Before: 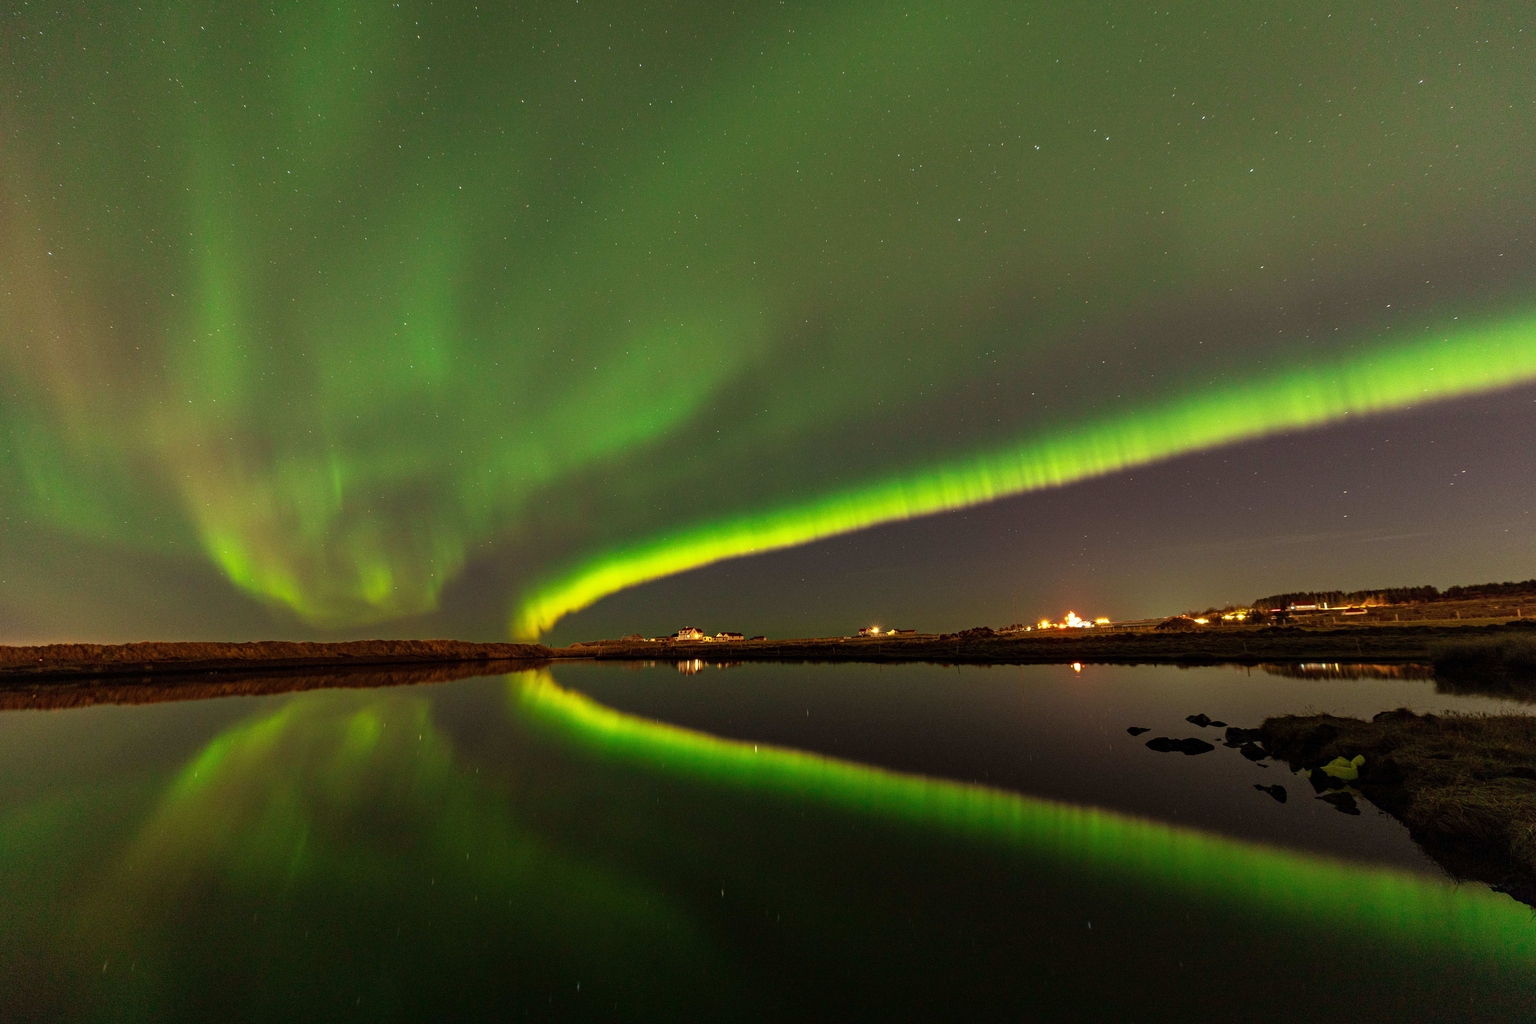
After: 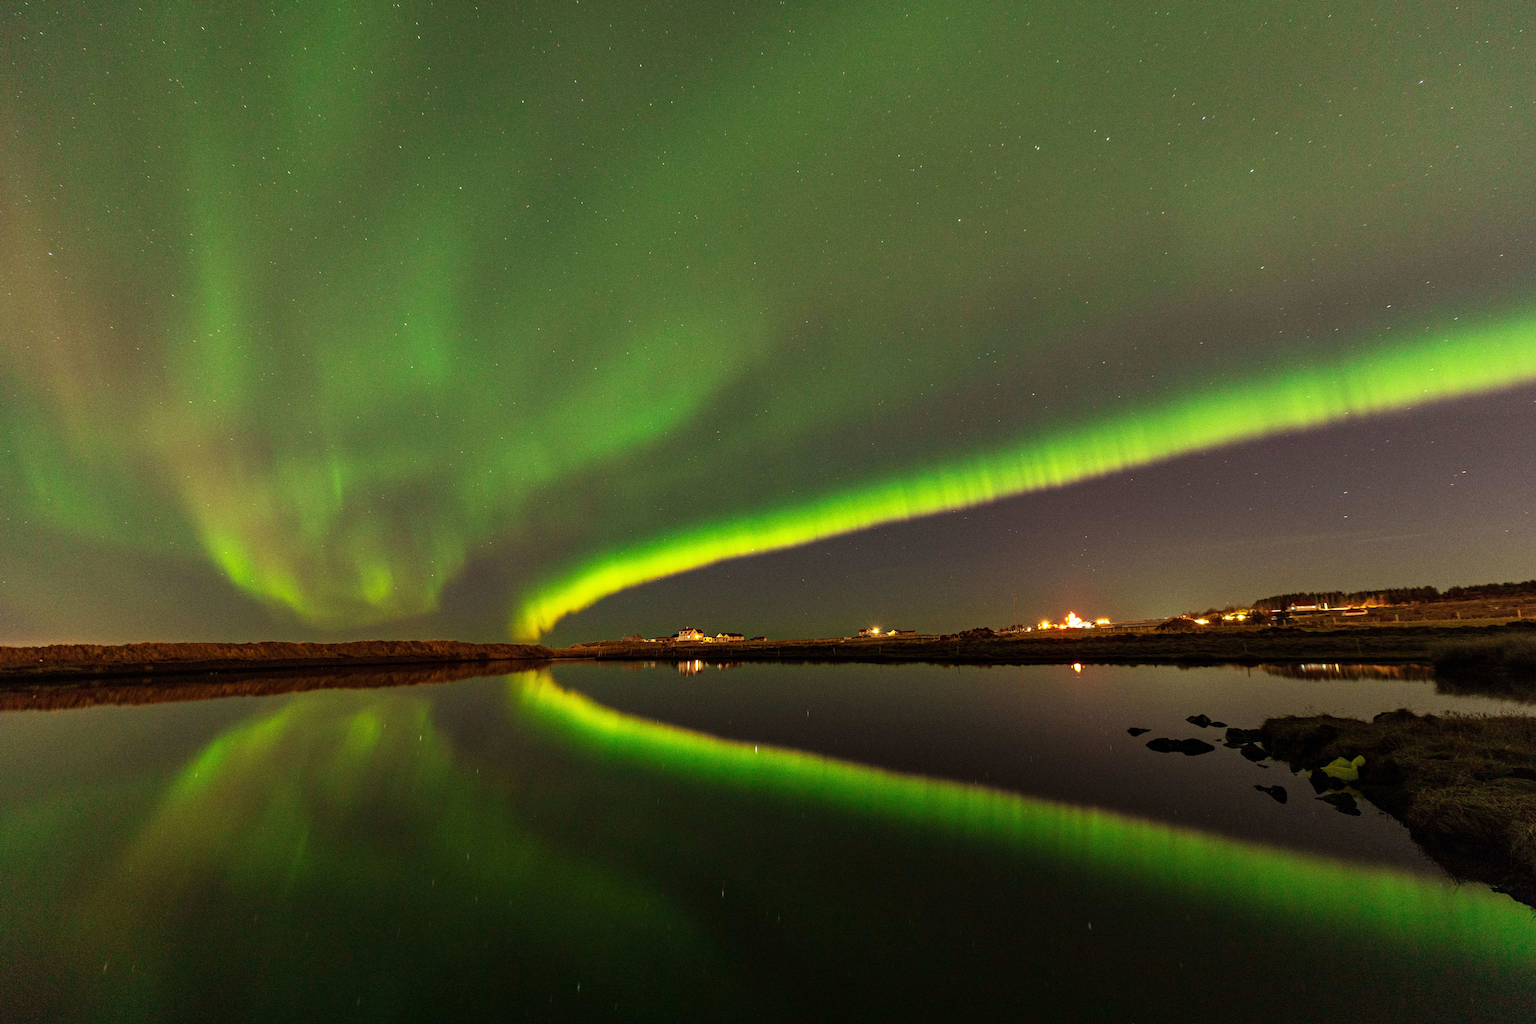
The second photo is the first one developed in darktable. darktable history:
grain: coarseness 0.47 ISO
base curve: curves: ch0 [(0, 0) (0.472, 0.508) (1, 1)]
